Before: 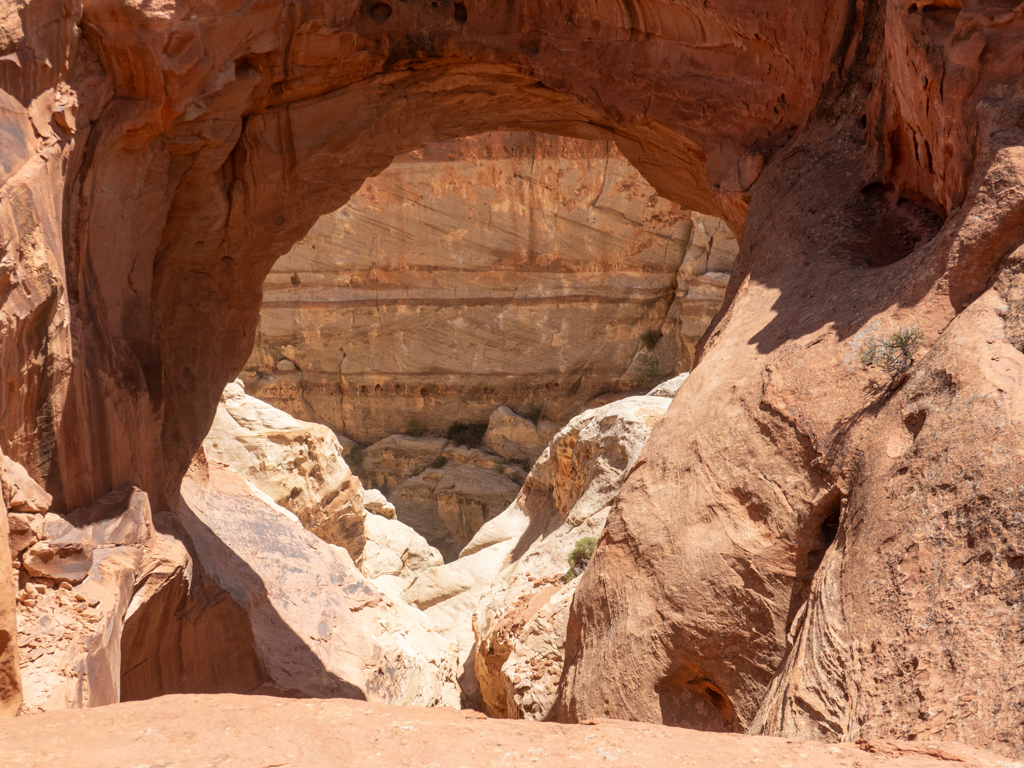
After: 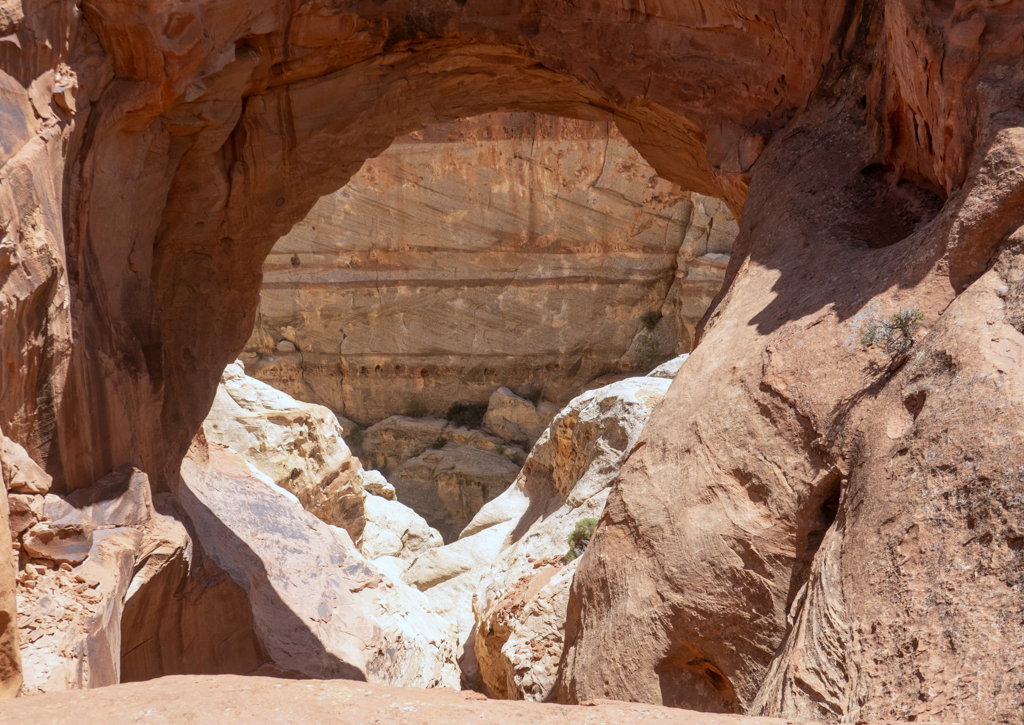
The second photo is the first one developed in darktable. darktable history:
crop and rotate: top 2.479%, bottom 3.018%
white balance: red 0.924, blue 1.095
